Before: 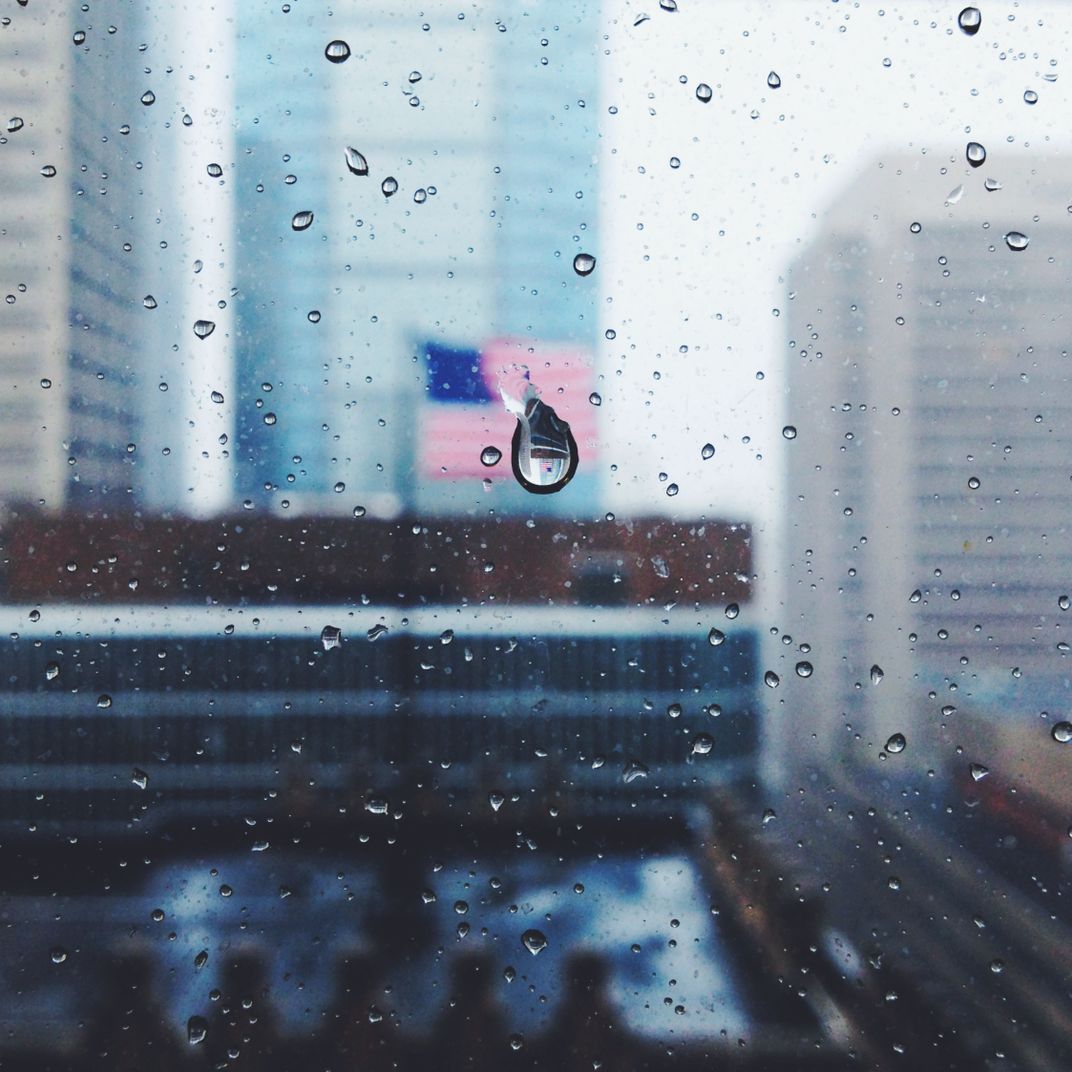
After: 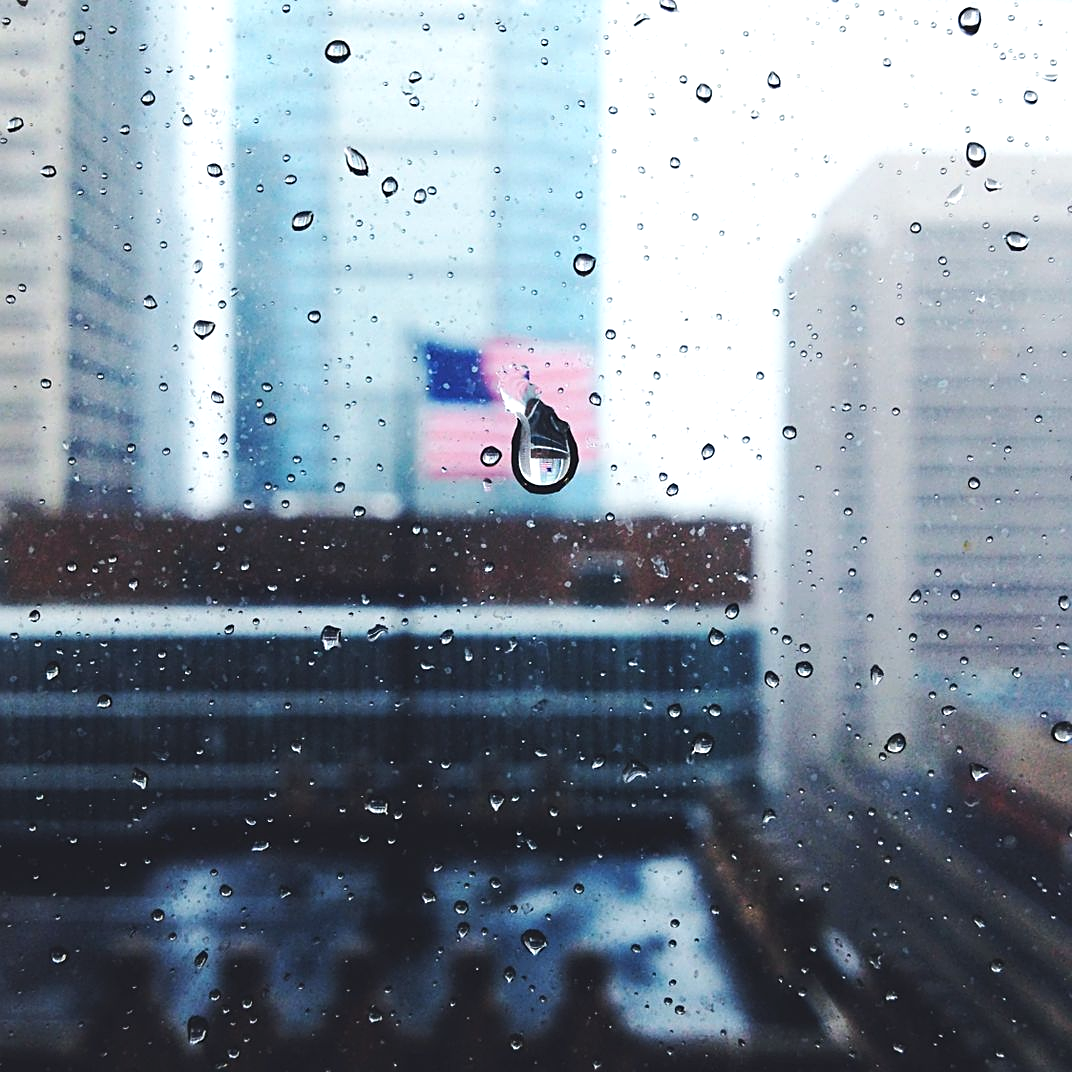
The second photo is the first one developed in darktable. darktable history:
tone equalizer: -8 EV -0.436 EV, -7 EV -0.408 EV, -6 EV -0.341 EV, -5 EV -0.236 EV, -3 EV 0.191 EV, -2 EV 0.311 EV, -1 EV 0.374 EV, +0 EV 0.393 EV, edges refinement/feathering 500, mask exposure compensation -1.57 EV, preserve details no
sharpen: on, module defaults
